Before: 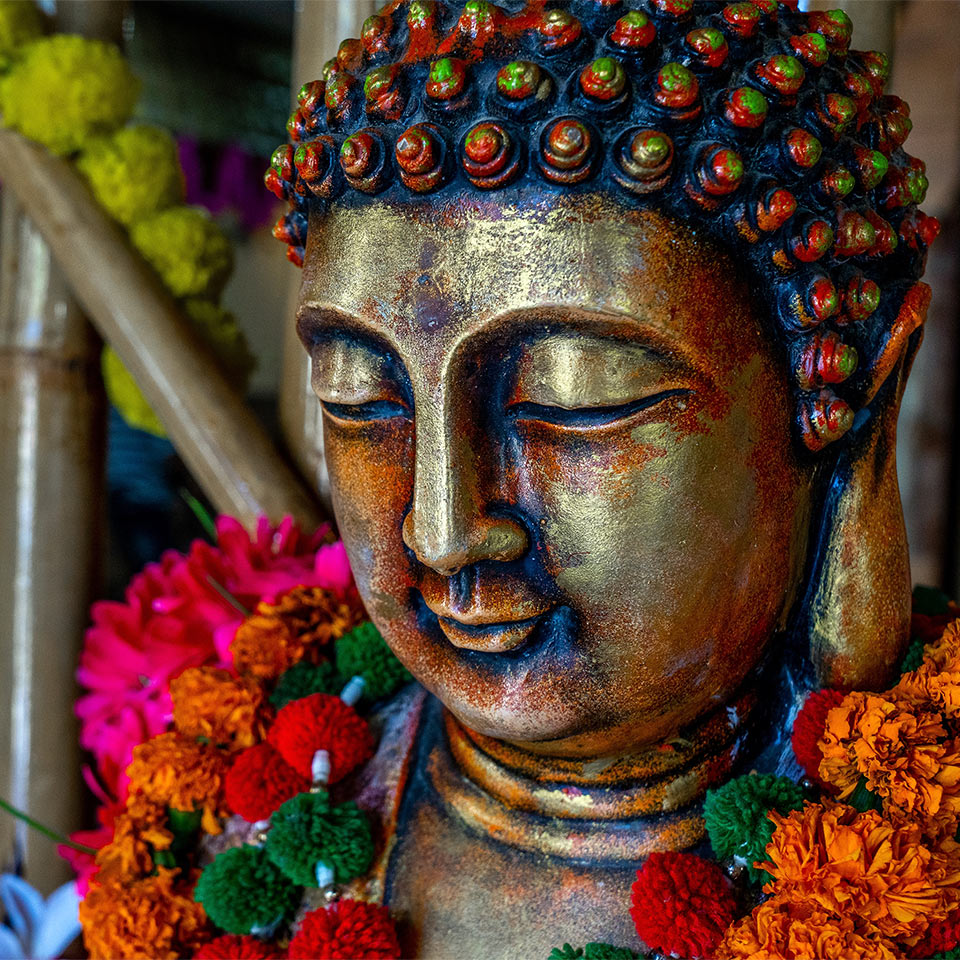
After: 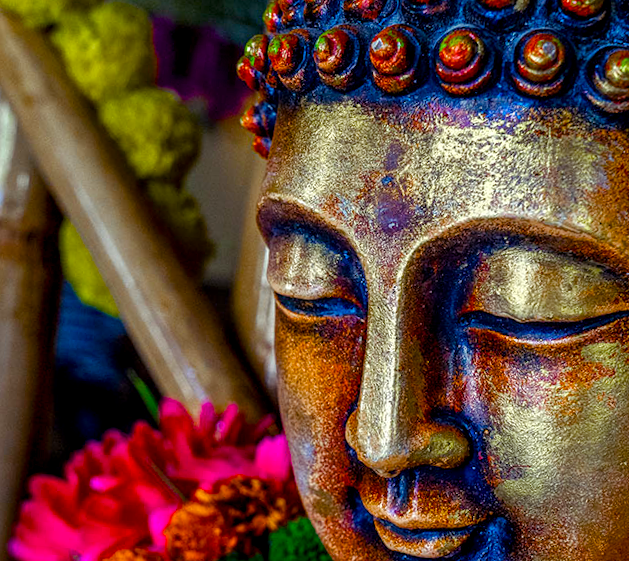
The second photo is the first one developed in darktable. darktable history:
crop and rotate: angle -4.7°, left 2.064%, top 6.813%, right 27.176%, bottom 30.073%
color balance rgb: shadows lift › luminance 0.252%, shadows lift › chroma 6.961%, shadows lift › hue 297.81°, shadows fall-off 102.374%, linear chroma grading › shadows 9.316%, linear chroma grading › highlights 11.124%, linear chroma grading › global chroma 14.398%, linear chroma grading › mid-tones 14.777%, perceptual saturation grading › global saturation 20%, perceptual saturation grading › highlights -50.435%, perceptual saturation grading › shadows 30.353%, mask middle-gray fulcrum 22.986%, global vibrance 2.397%
local contrast: on, module defaults
